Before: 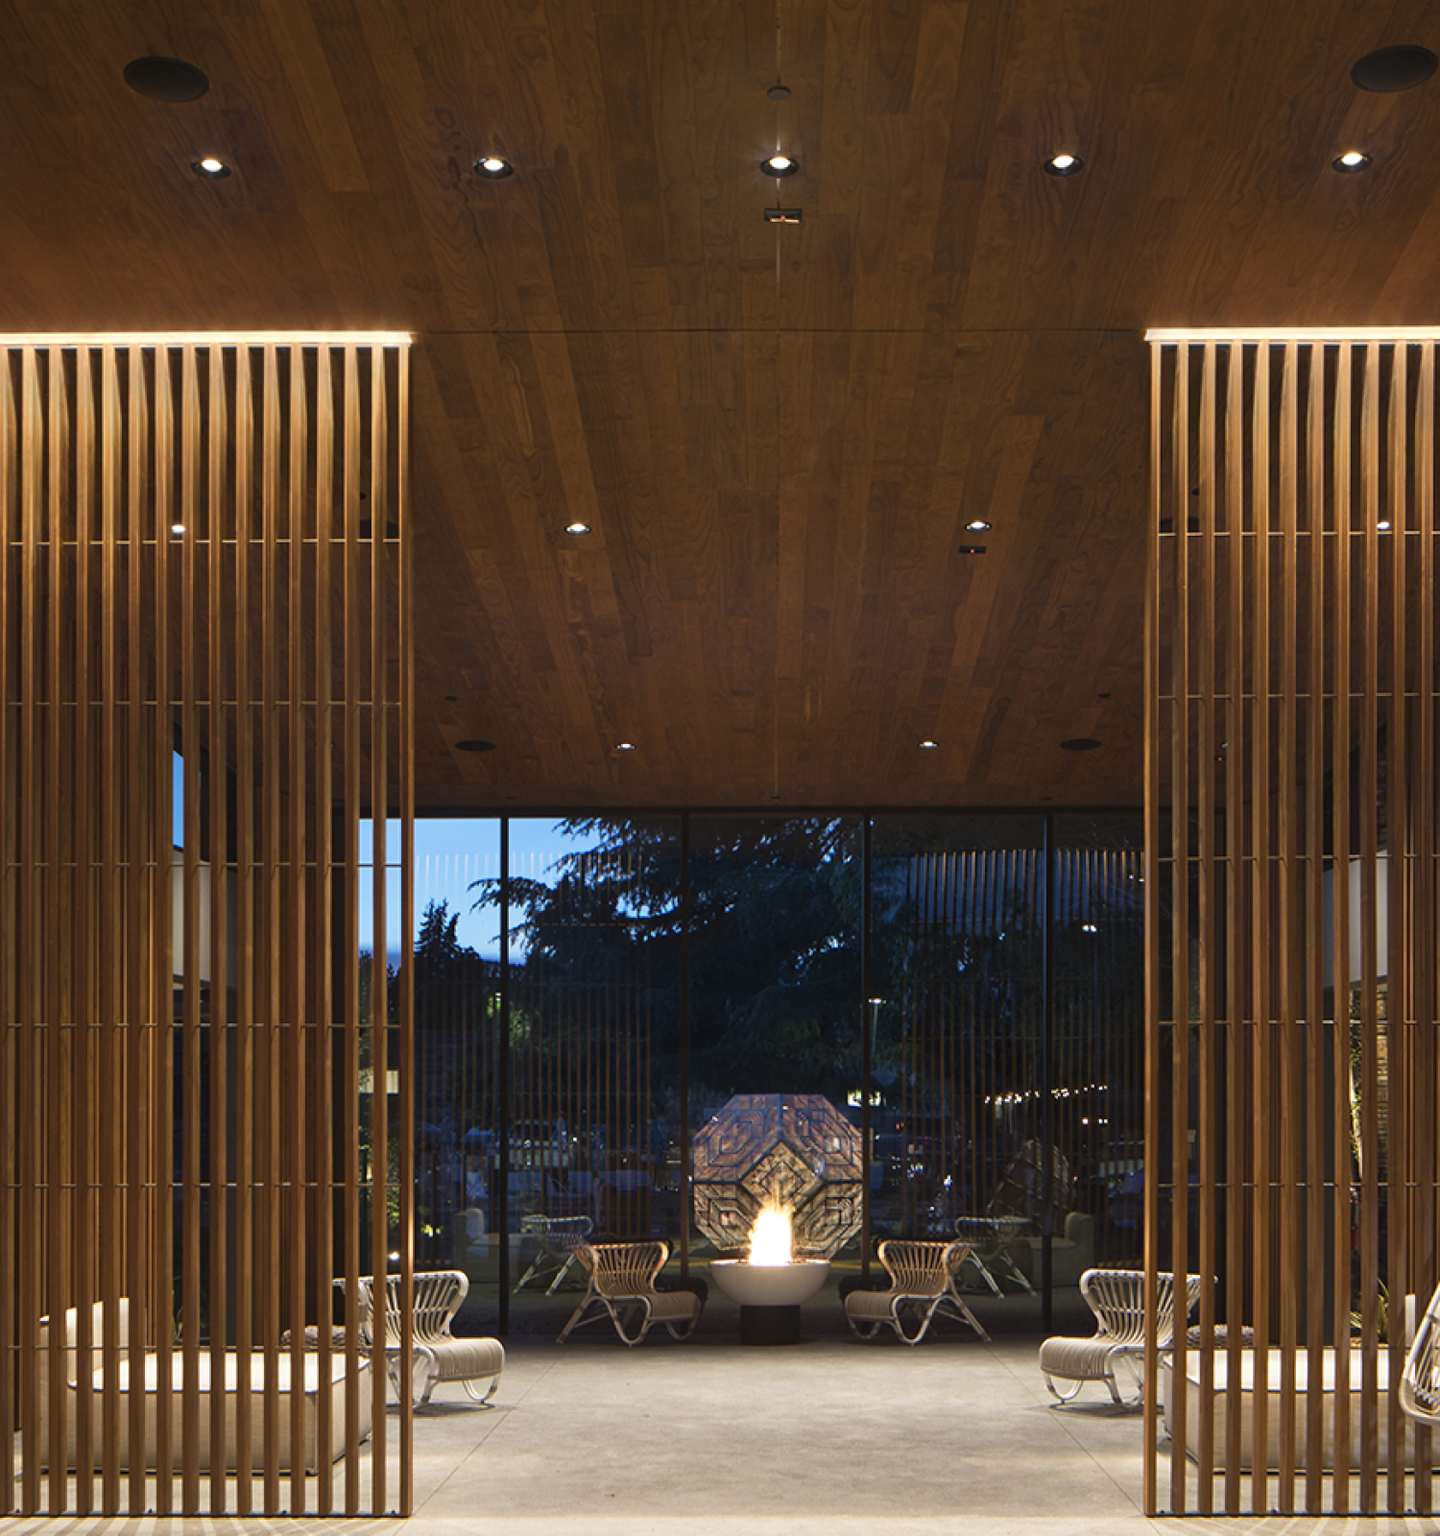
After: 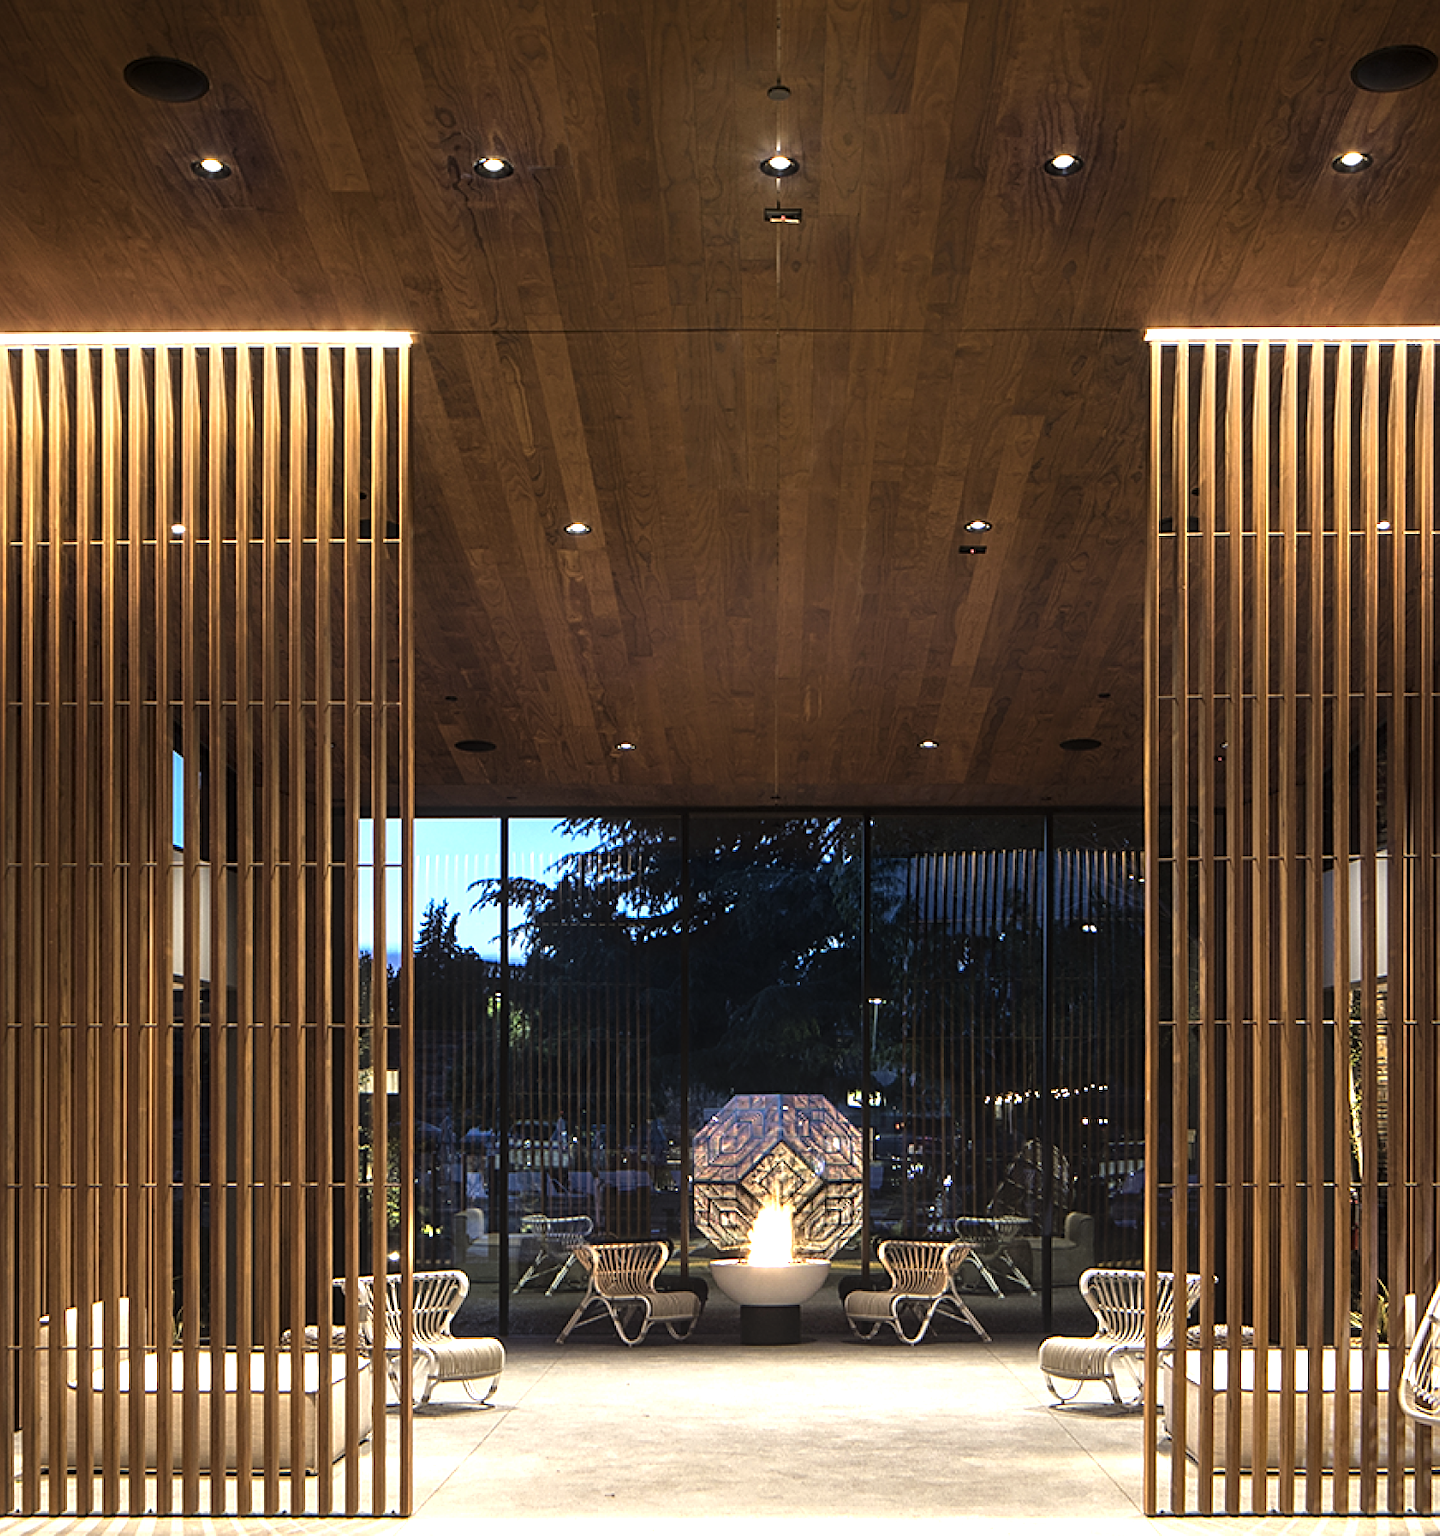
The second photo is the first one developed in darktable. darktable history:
sharpen: on, module defaults
local contrast: on, module defaults
tone equalizer: -8 EV -1.07 EV, -7 EV -1.03 EV, -6 EV -0.859 EV, -5 EV -0.571 EV, -3 EV 0.575 EV, -2 EV 0.849 EV, -1 EV 0.994 EV, +0 EV 1.07 EV
